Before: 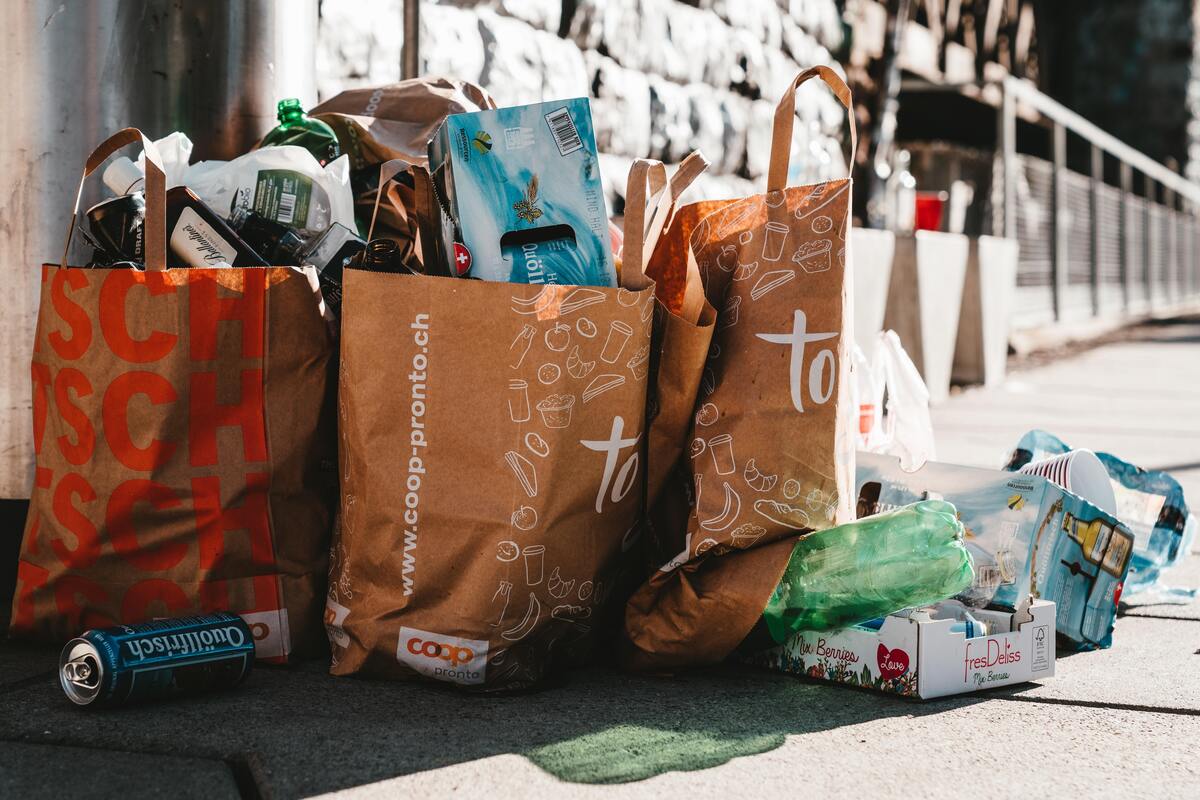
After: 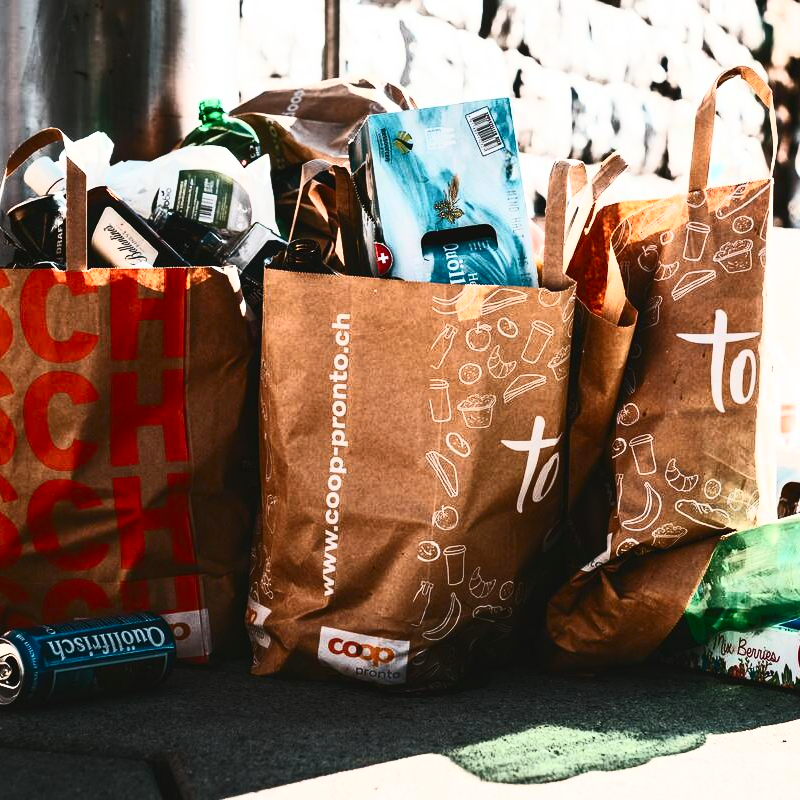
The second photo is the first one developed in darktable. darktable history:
crop and rotate: left 6.617%, right 26.717%
contrast brightness saturation: contrast 0.62, brightness 0.34, saturation 0.14
